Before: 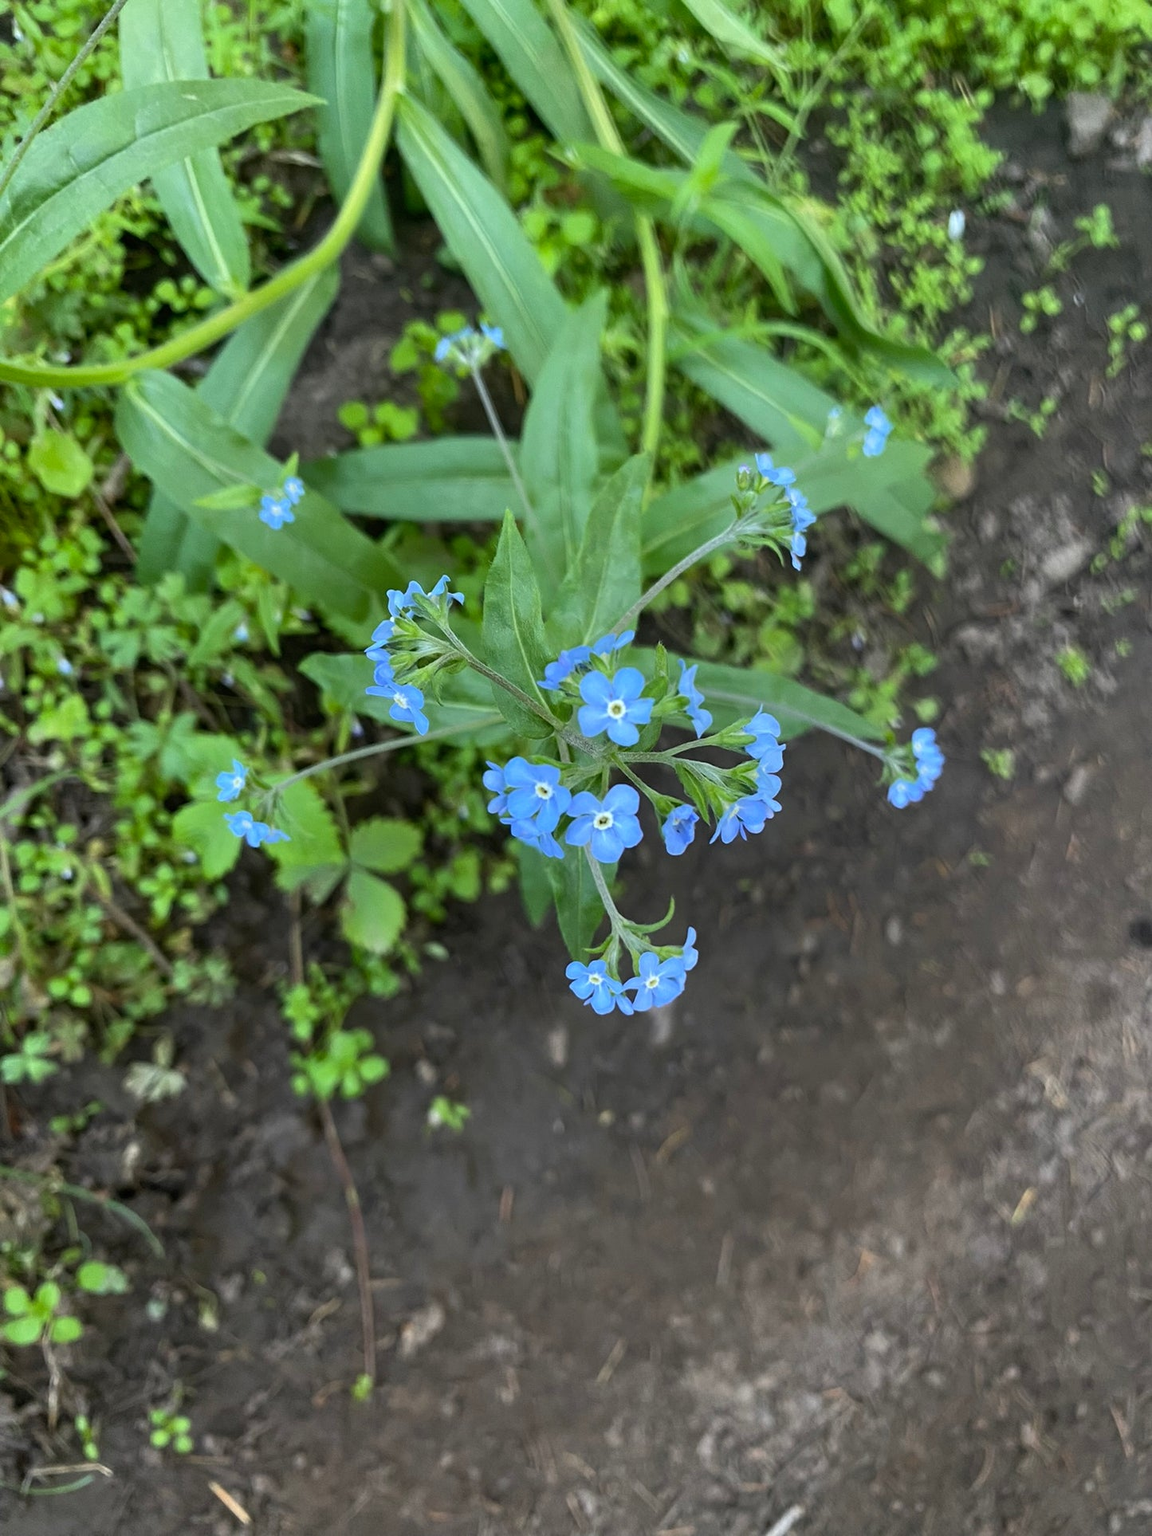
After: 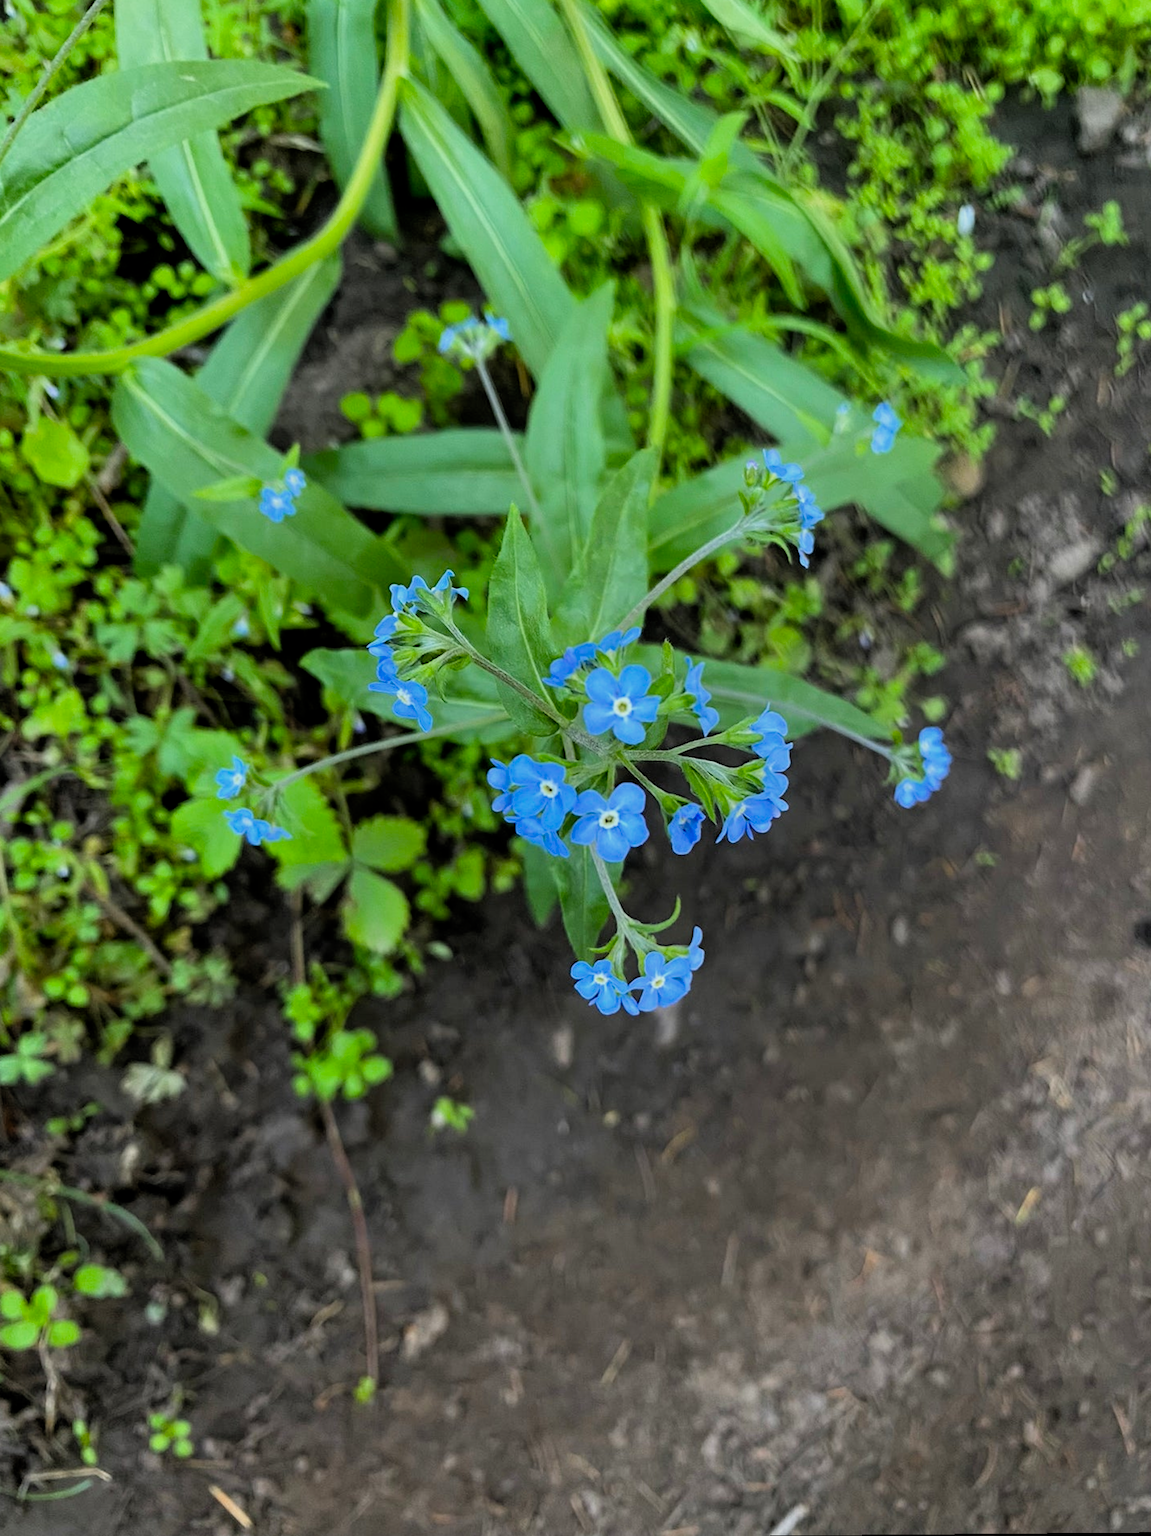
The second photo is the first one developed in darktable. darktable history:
rotate and perspective: rotation 0.174°, lens shift (vertical) 0.013, lens shift (horizontal) 0.019, shear 0.001, automatic cropping original format, crop left 0.007, crop right 0.991, crop top 0.016, crop bottom 0.997
filmic rgb: black relative exposure -7.75 EV, white relative exposure 4.4 EV, threshold 3 EV, target black luminance 0%, hardness 3.76, latitude 50.51%, contrast 1.074, highlights saturation mix 10%, shadows ↔ highlights balance -0.22%, color science v4 (2020), enable highlight reconstruction true
